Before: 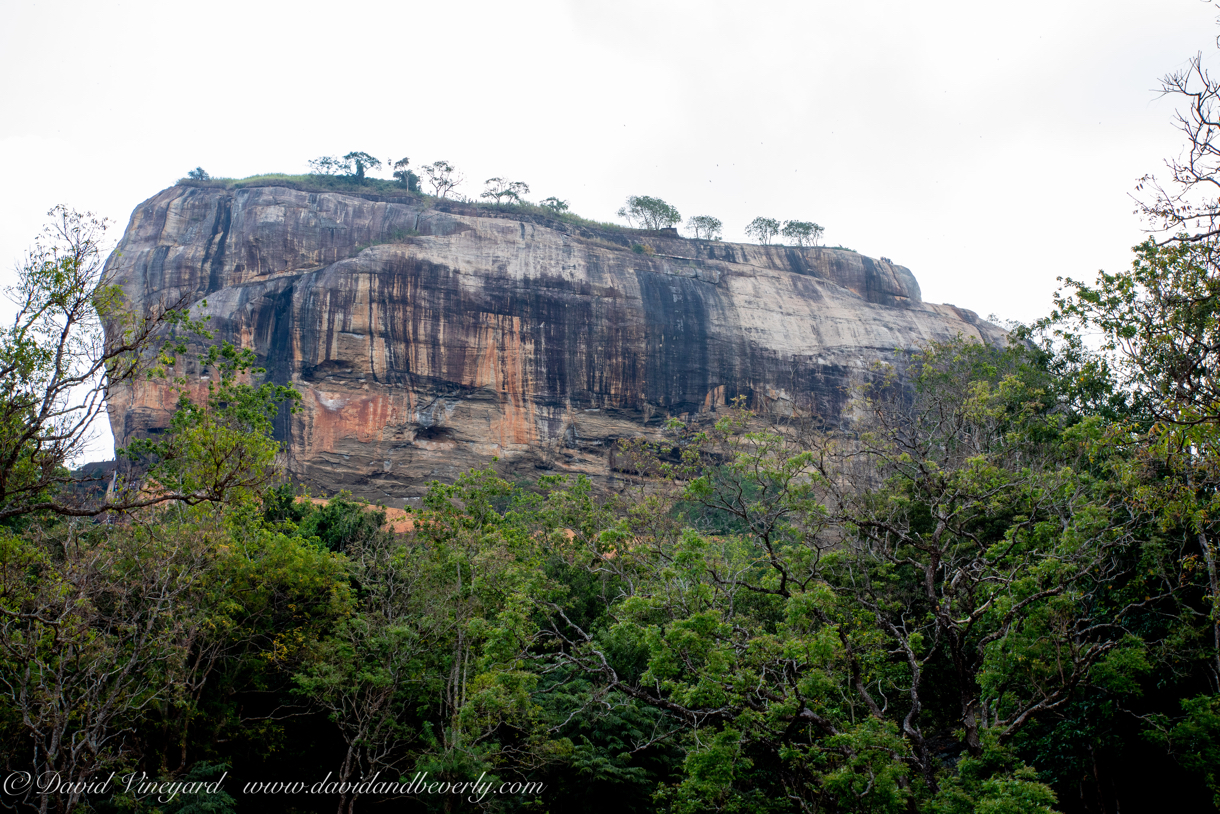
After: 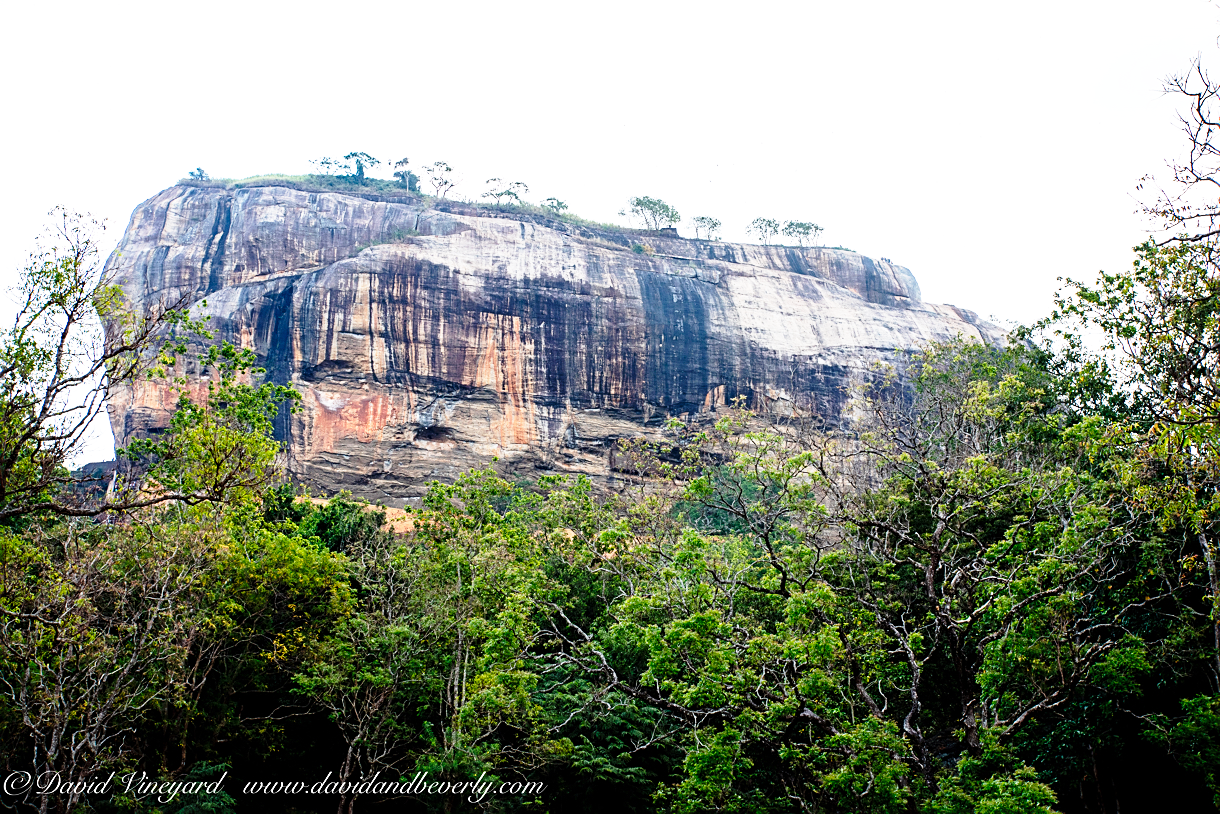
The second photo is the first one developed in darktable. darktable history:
base curve: curves: ch0 [(0, 0) (0.026, 0.03) (0.109, 0.232) (0.351, 0.748) (0.669, 0.968) (1, 1)], exposure shift 0.01, preserve colors none
sharpen: on, module defaults
